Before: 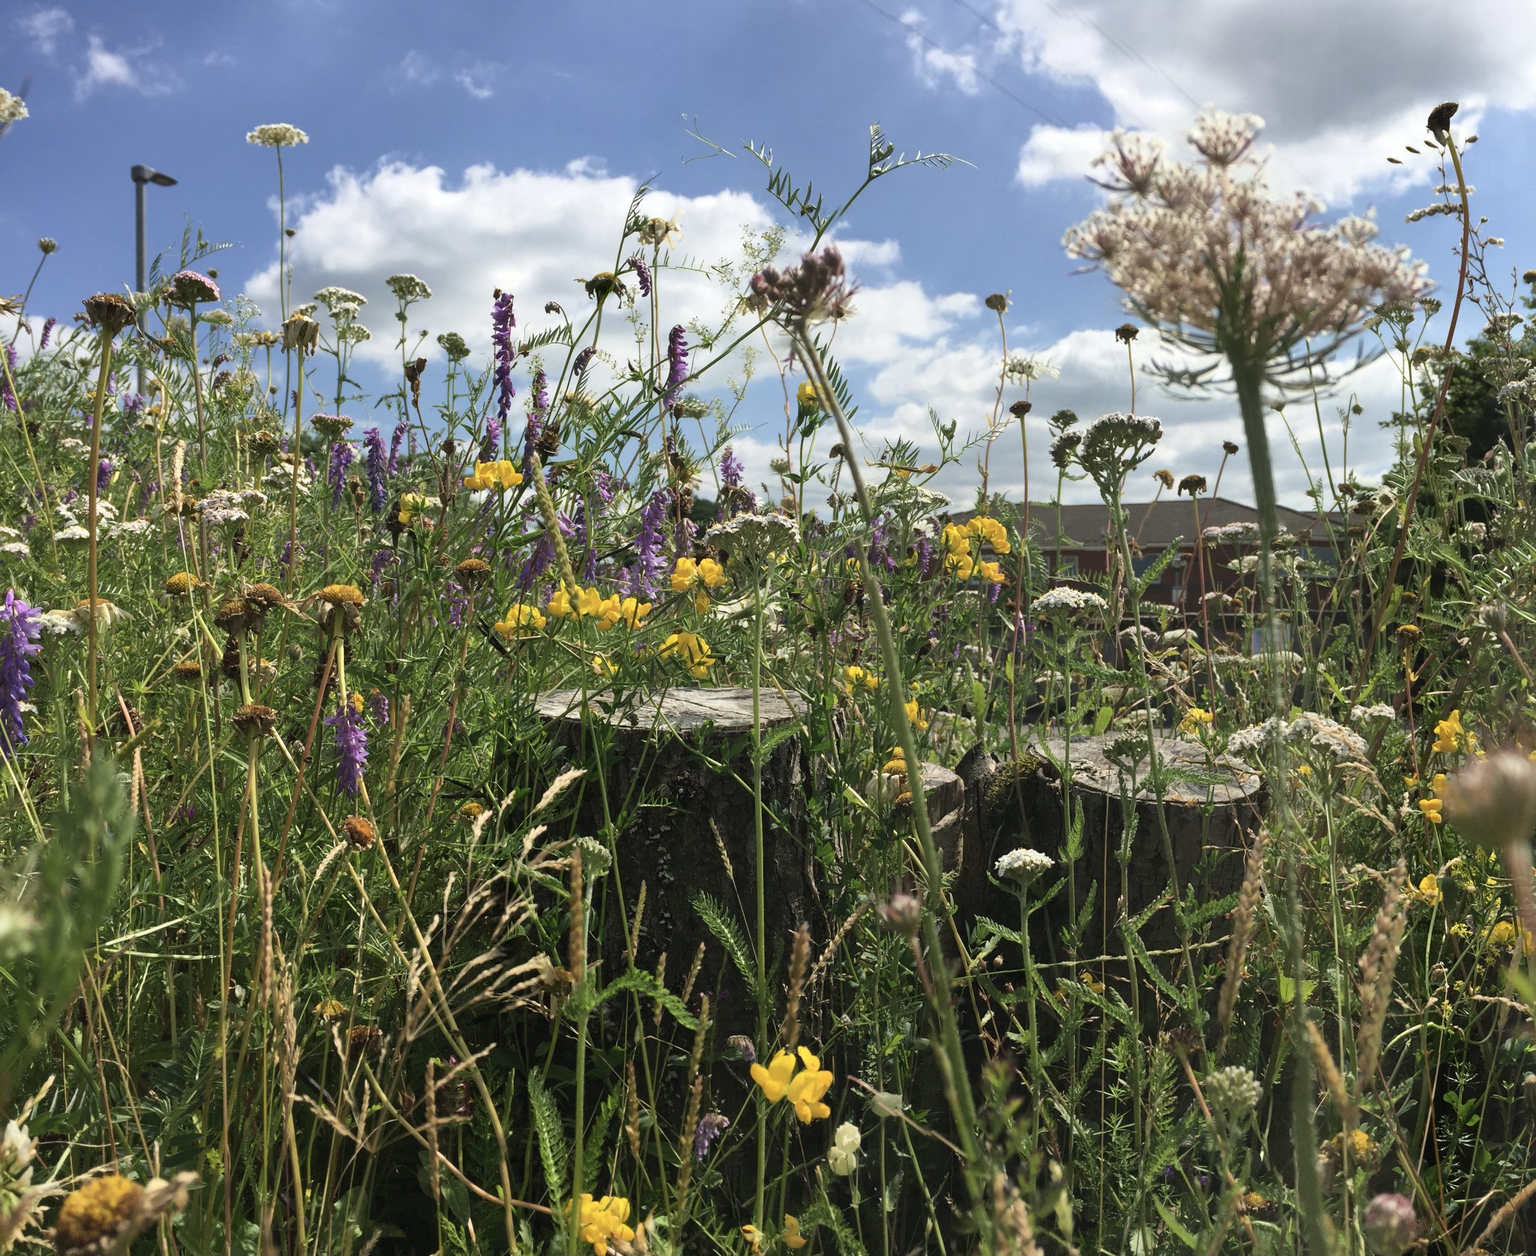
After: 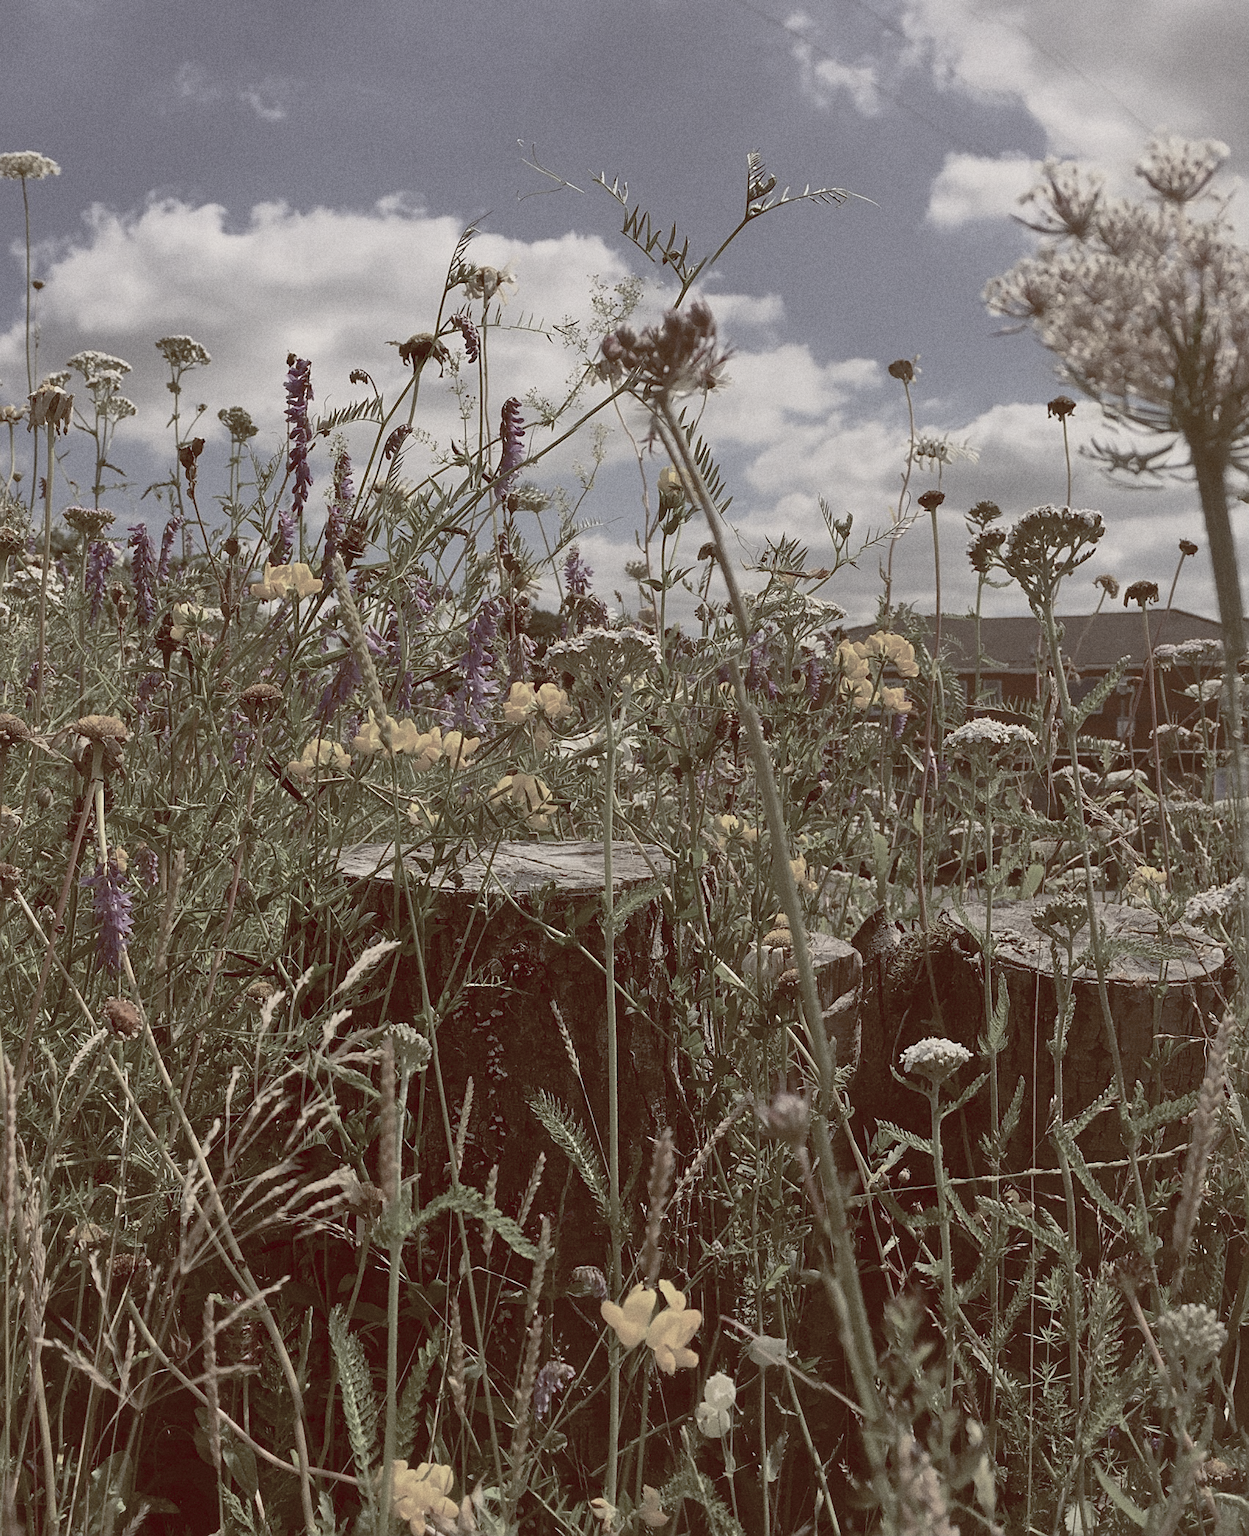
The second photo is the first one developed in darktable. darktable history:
crop: left 16.899%, right 16.556%
sharpen: on, module defaults
grain: strength 26%
tone equalizer: -8 EV 0.25 EV, -7 EV 0.417 EV, -6 EV 0.417 EV, -5 EV 0.25 EV, -3 EV -0.25 EV, -2 EV -0.417 EV, -1 EV -0.417 EV, +0 EV -0.25 EV, edges refinement/feathering 500, mask exposure compensation -1.57 EV, preserve details guided filter
color balance rgb: shadows lift › luminance 1%, shadows lift › chroma 0.2%, shadows lift › hue 20°, power › luminance 1%, power › chroma 0.4%, power › hue 34°, highlights gain › luminance 0.8%, highlights gain › chroma 0.4%, highlights gain › hue 44°, global offset › chroma 0.4%, global offset › hue 34°, white fulcrum 0.08 EV, linear chroma grading › shadows -7%, linear chroma grading › highlights -7%, linear chroma grading › global chroma -10%, linear chroma grading › mid-tones -8%, perceptual saturation grading › global saturation -28%, perceptual saturation grading › highlights -20%, perceptual saturation grading › mid-tones -24%, perceptual saturation grading › shadows -24%, perceptual brilliance grading › global brilliance -1%, perceptual brilliance grading › highlights -1%, perceptual brilliance grading › mid-tones -1%, perceptual brilliance grading › shadows -1%, global vibrance -17%, contrast -6%
